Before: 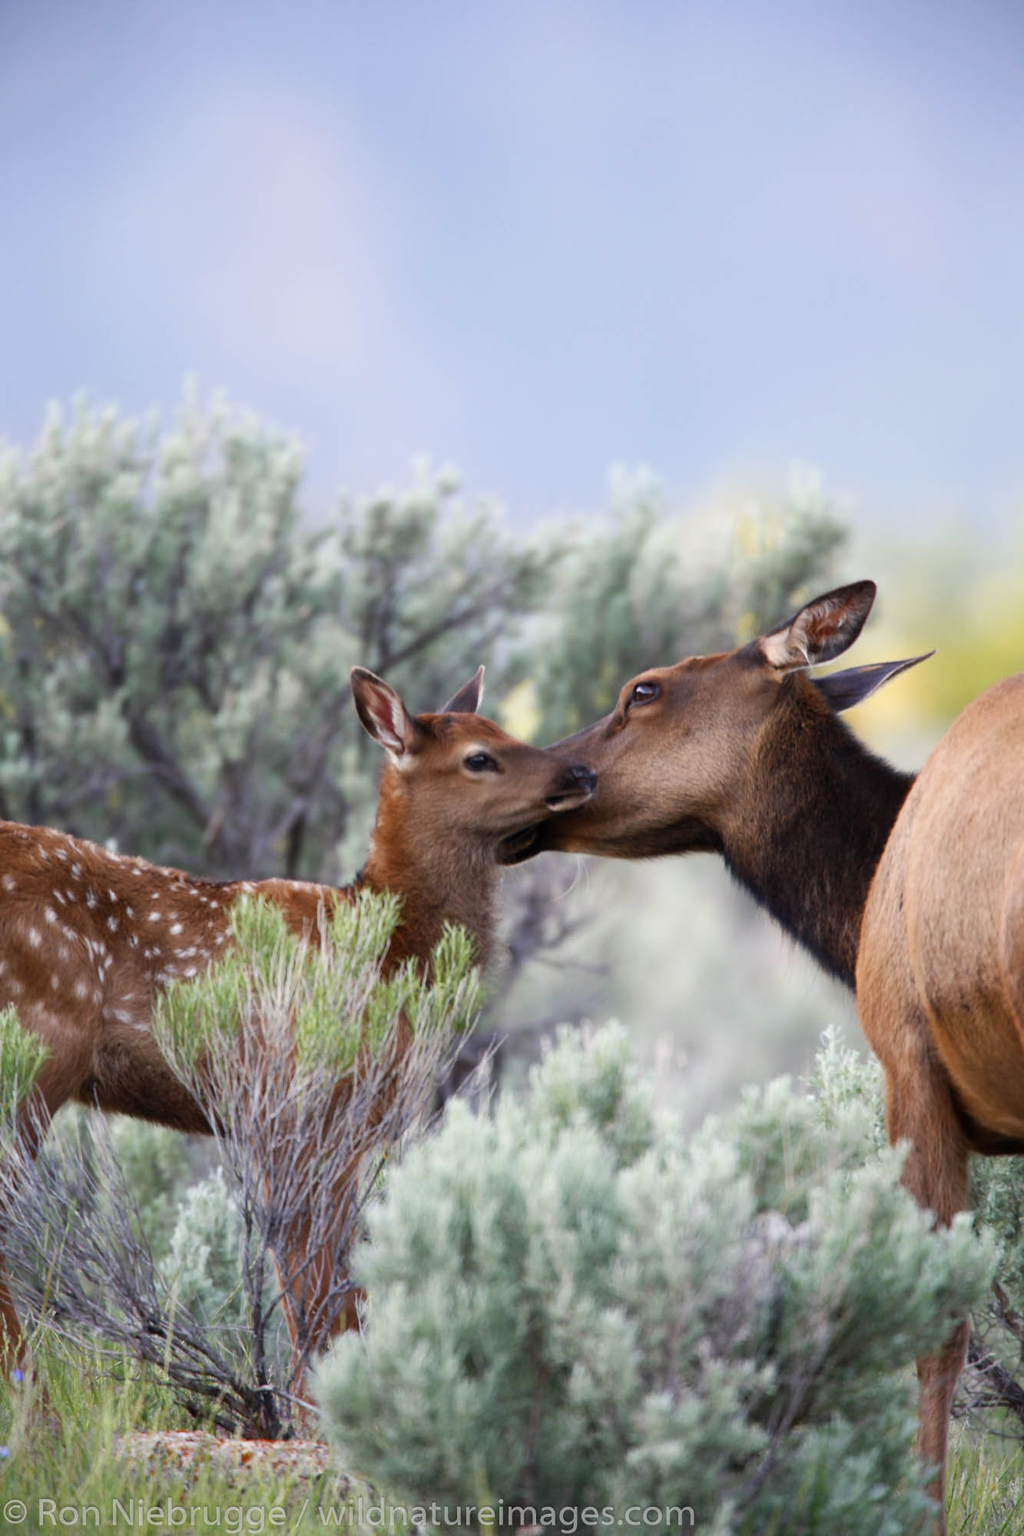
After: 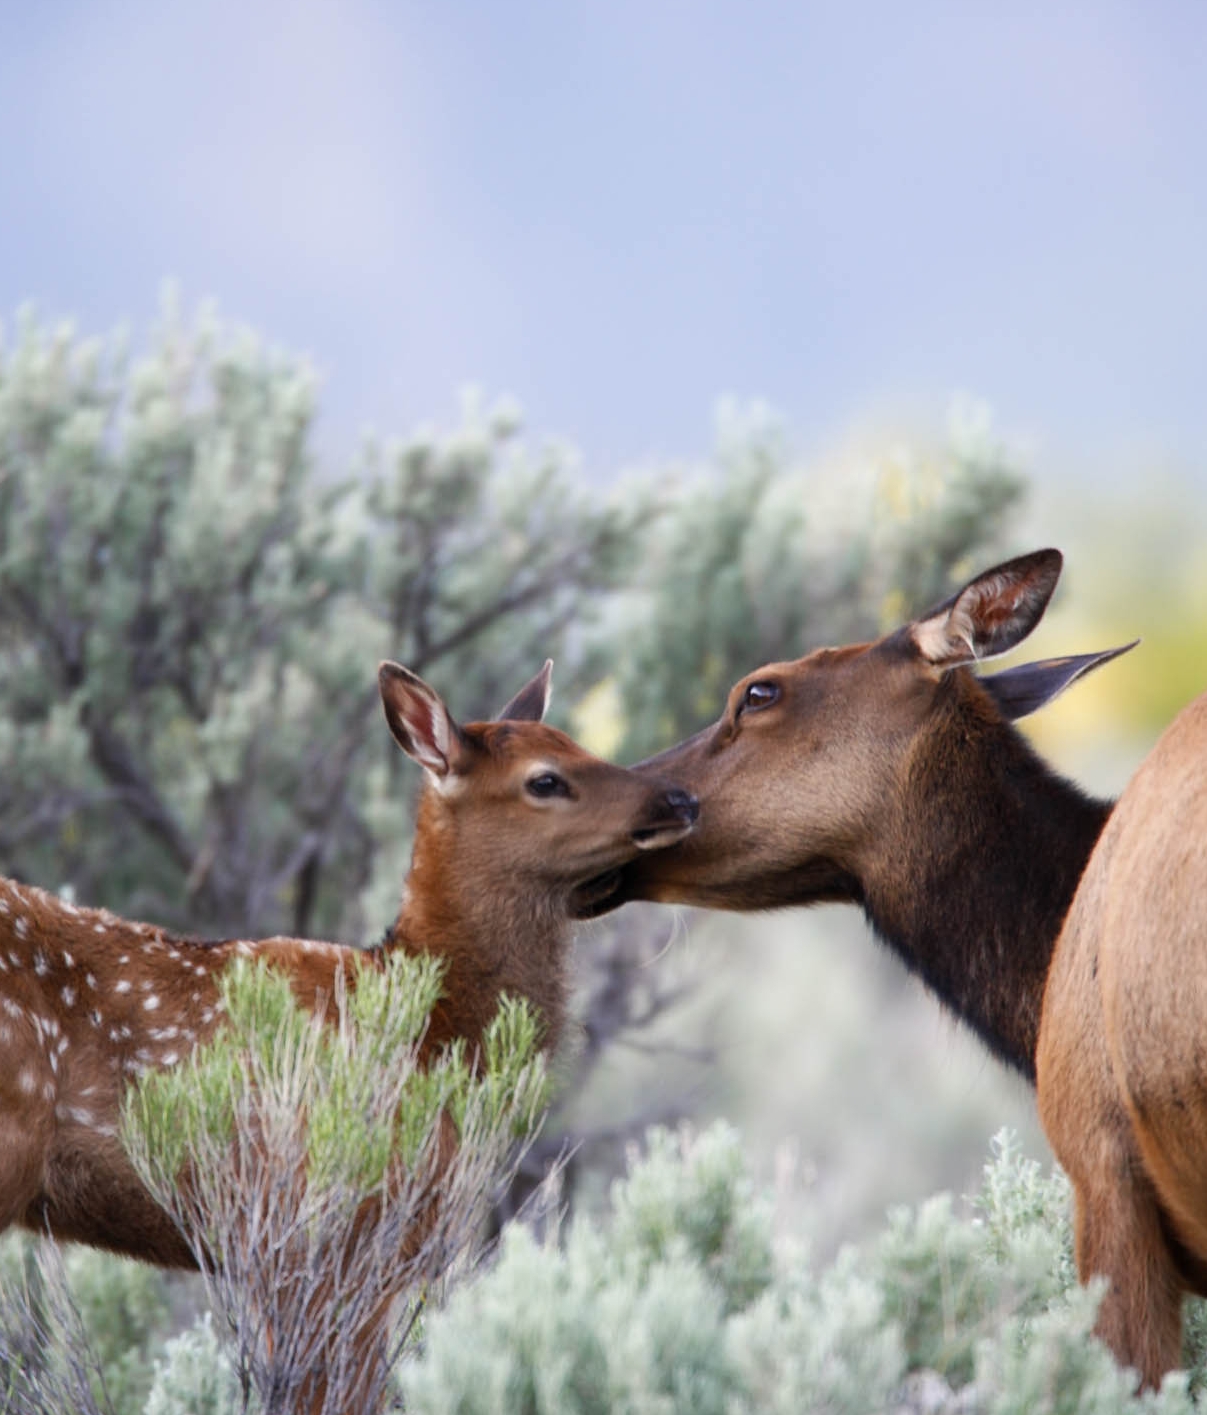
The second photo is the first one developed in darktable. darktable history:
crop: left 5.912%, top 10.37%, right 3.483%, bottom 18.855%
